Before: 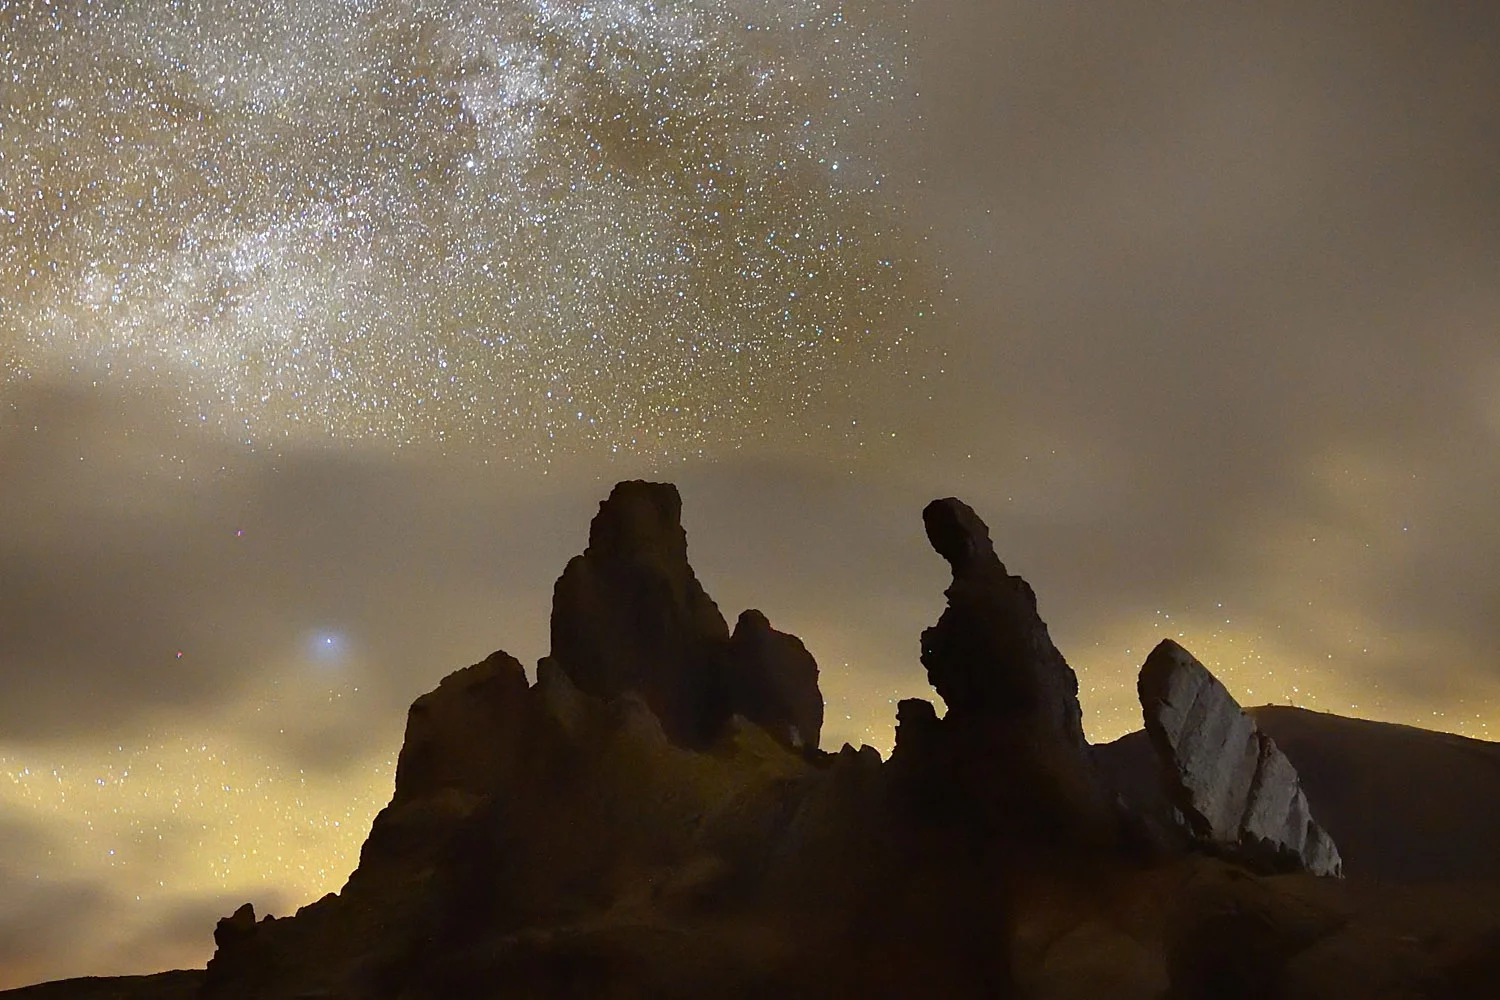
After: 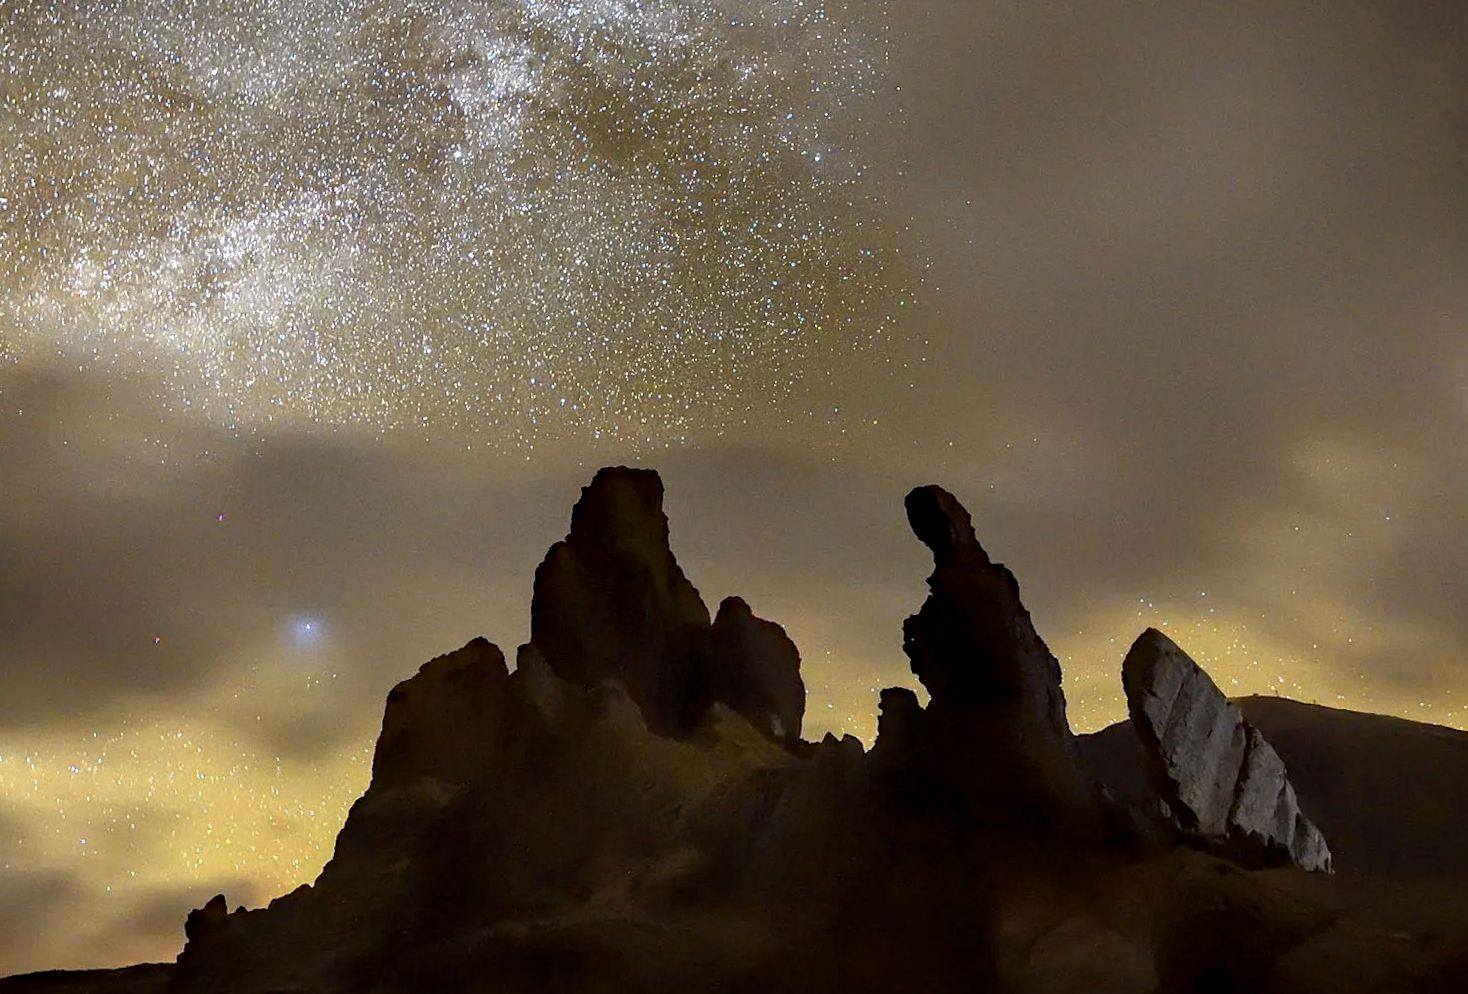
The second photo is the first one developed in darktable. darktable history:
rotate and perspective: rotation 0.226°, lens shift (vertical) -0.042, crop left 0.023, crop right 0.982, crop top 0.006, crop bottom 0.994
local contrast: highlights 40%, shadows 60%, detail 136%, midtone range 0.514
haze removal: compatibility mode true, adaptive false
